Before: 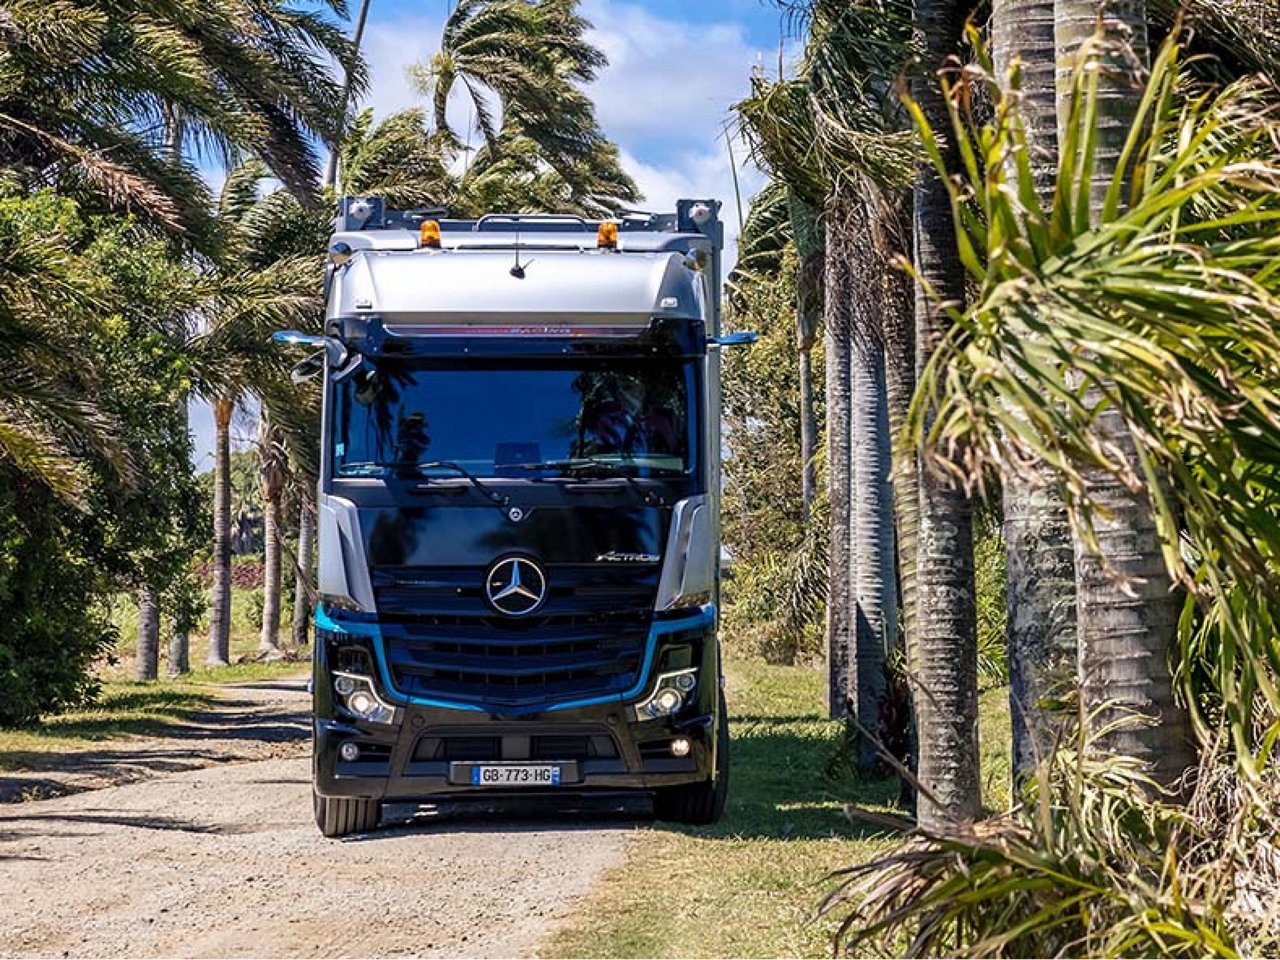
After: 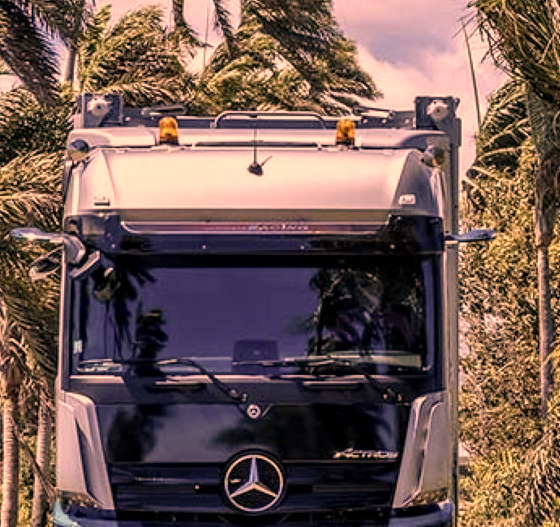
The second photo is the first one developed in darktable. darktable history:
color zones: curves: ch0 [(0, 0.5) (0.143, 0.5) (0.286, 0.5) (0.429, 0.5) (0.571, 0.5) (0.714, 0.476) (0.857, 0.5) (1, 0.5)]; ch2 [(0, 0.5) (0.143, 0.5) (0.286, 0.5) (0.429, 0.5) (0.571, 0.5) (0.714, 0.487) (0.857, 0.5) (1, 0.5)]
local contrast: on, module defaults
color correction: highlights a* 39.76, highlights b* 39.98, saturation 0.687
tone equalizer: edges refinement/feathering 500, mask exposure compensation -1.57 EV, preserve details no
crop: left 20.487%, top 10.832%, right 35.702%, bottom 34.265%
shadows and highlights: shadows 32.75, highlights -47.66, compress 49.7%, soften with gaussian
